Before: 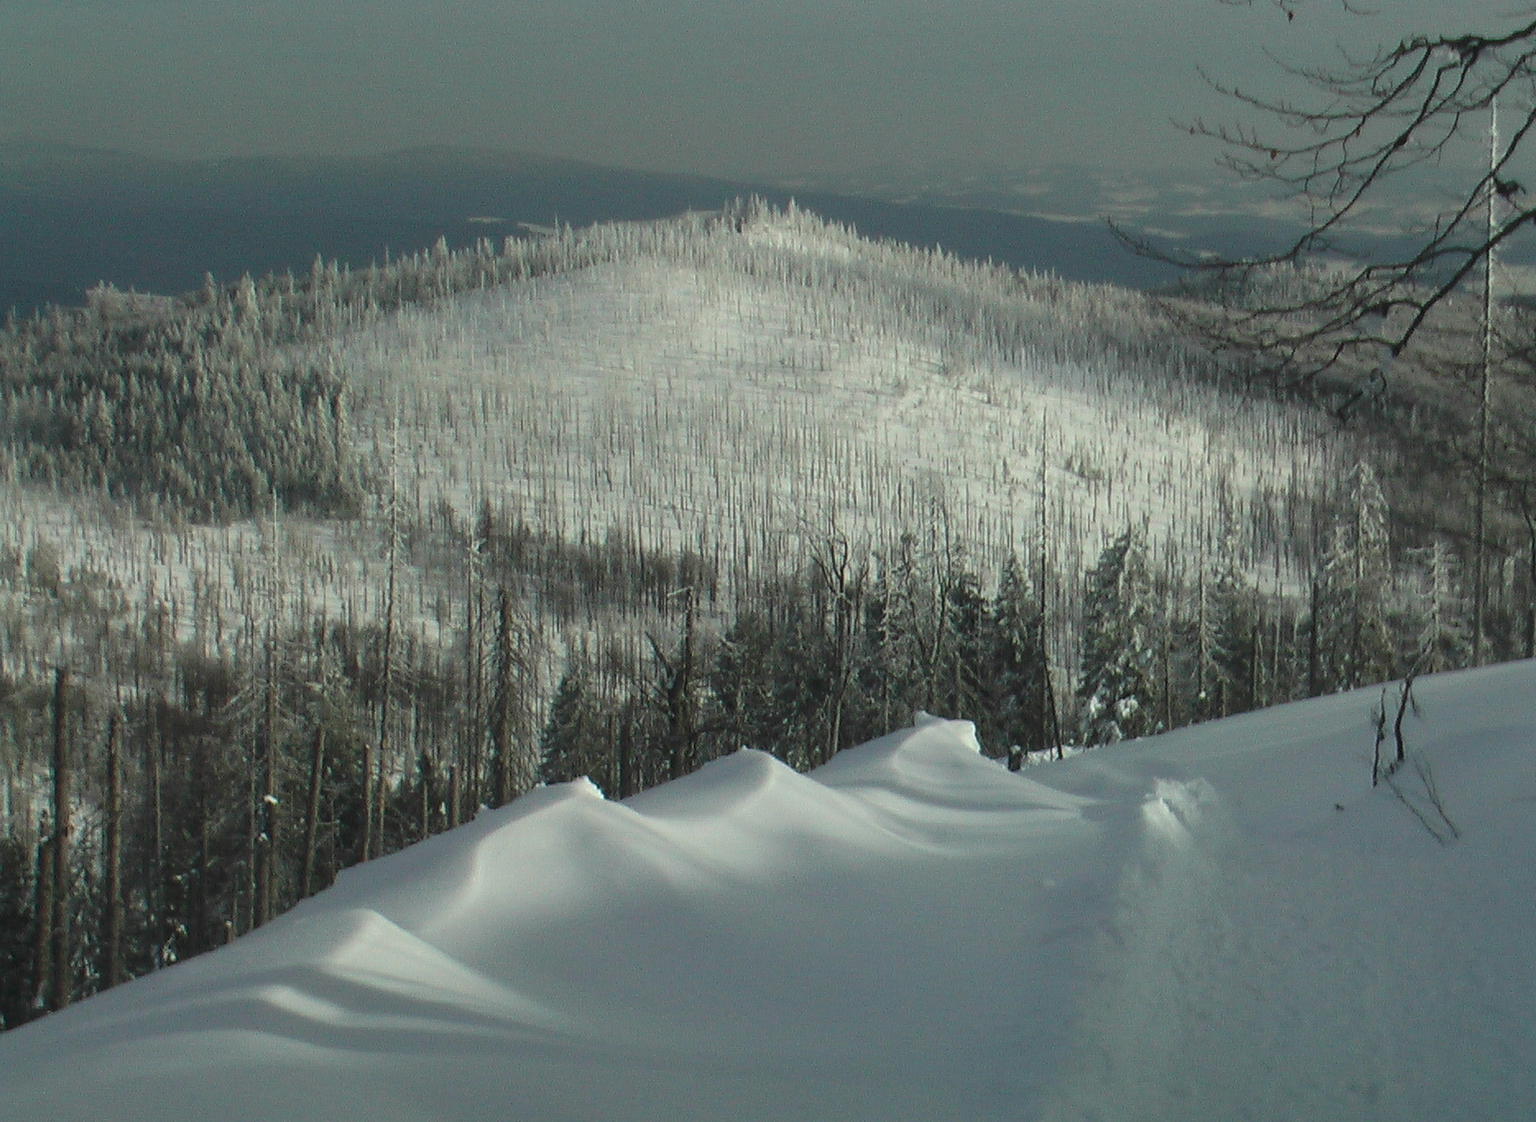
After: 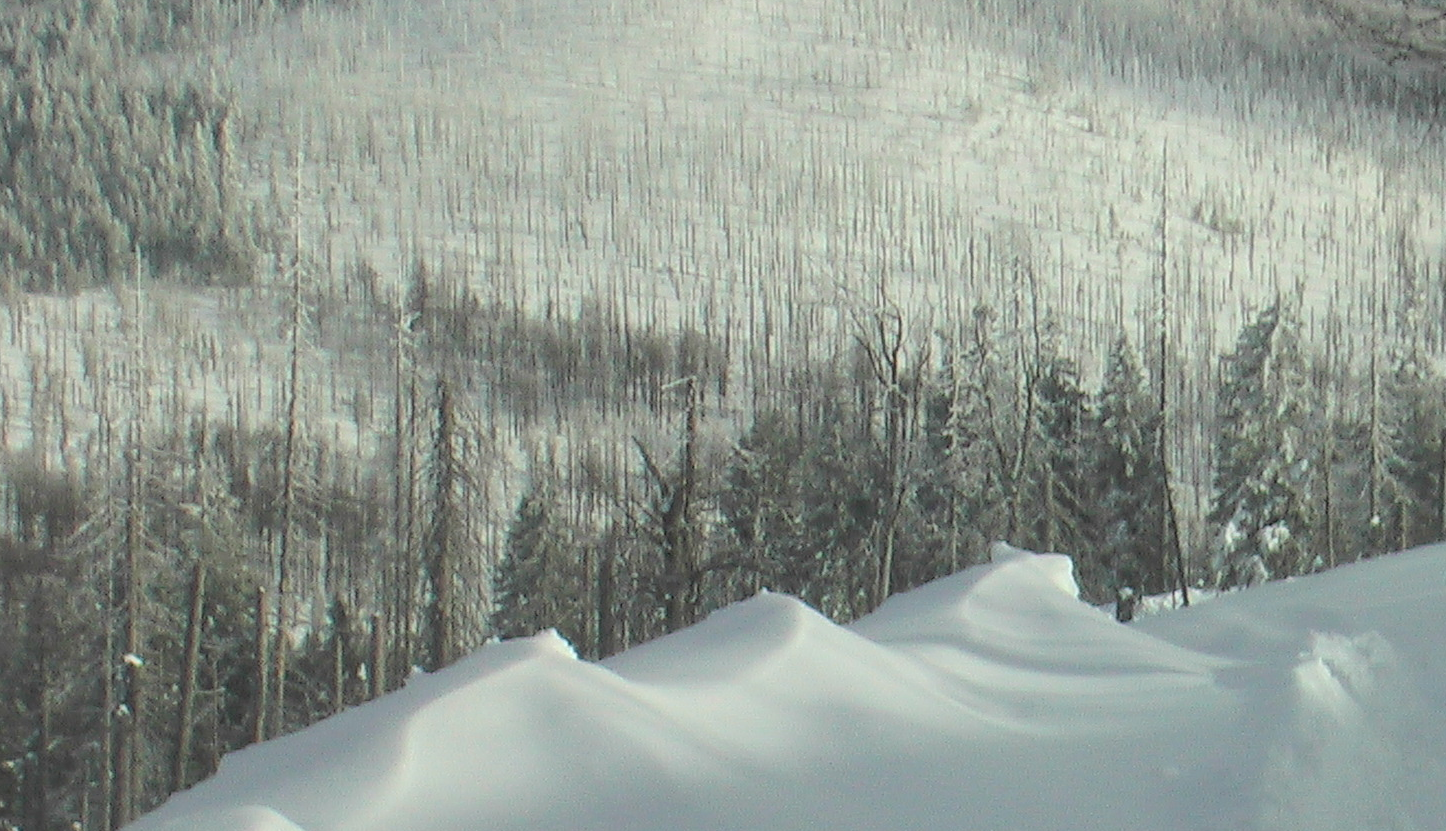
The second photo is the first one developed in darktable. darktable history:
exposure: compensate highlight preservation false
crop: left 11.133%, top 27.154%, right 18.249%, bottom 17.275%
contrast brightness saturation: brightness 0.27
